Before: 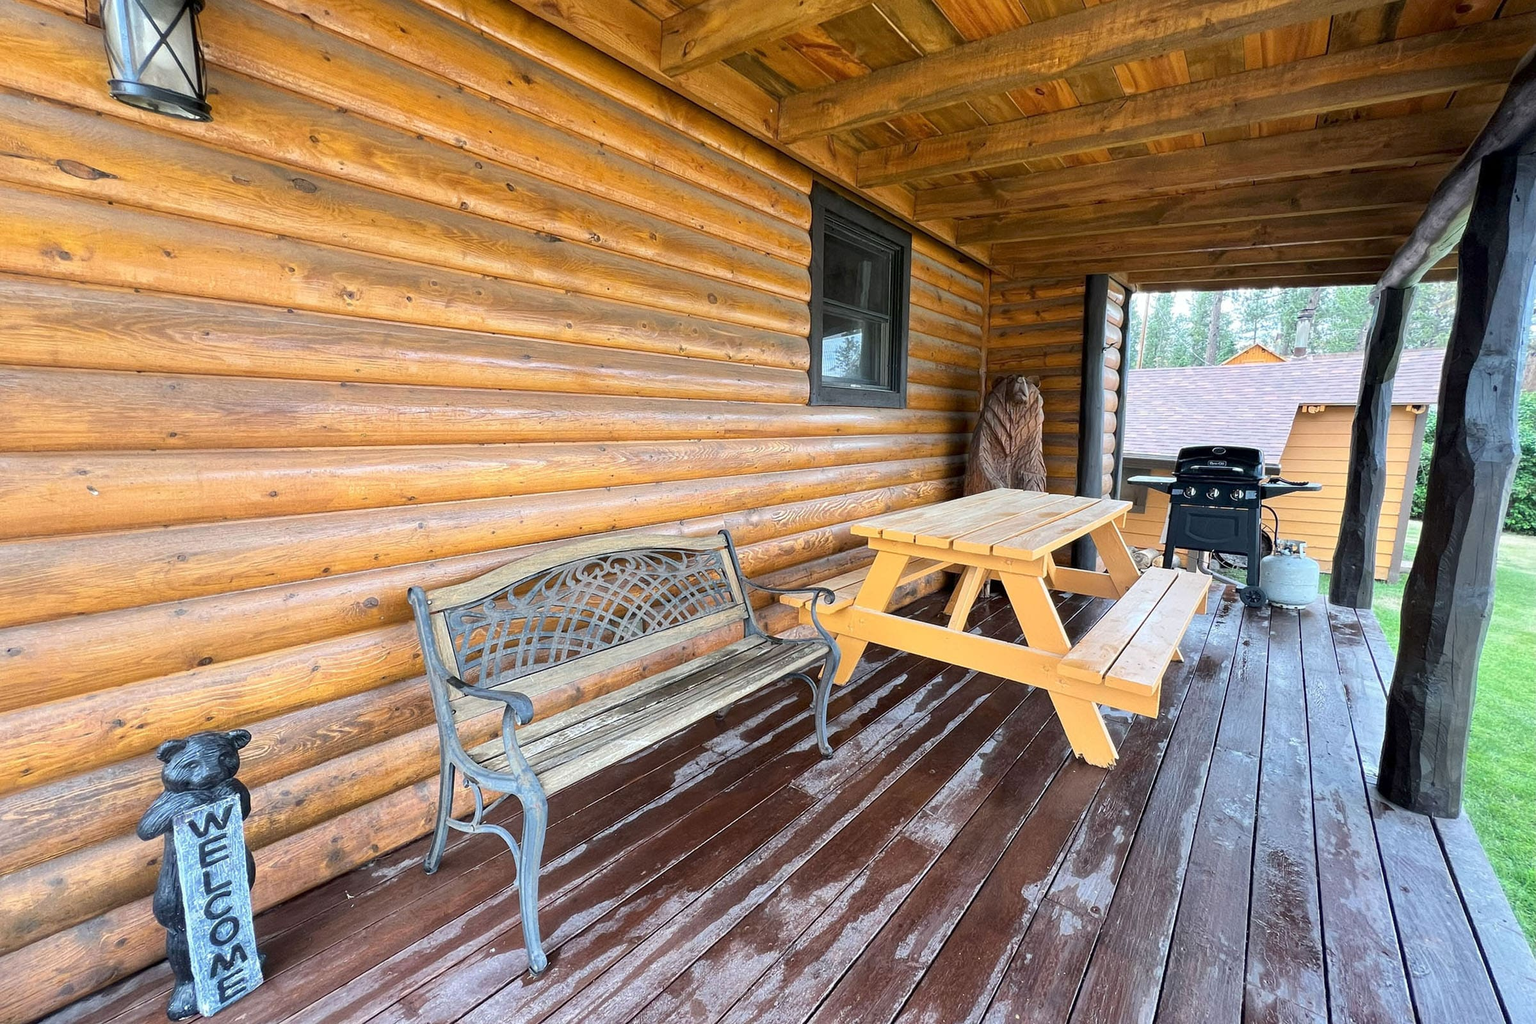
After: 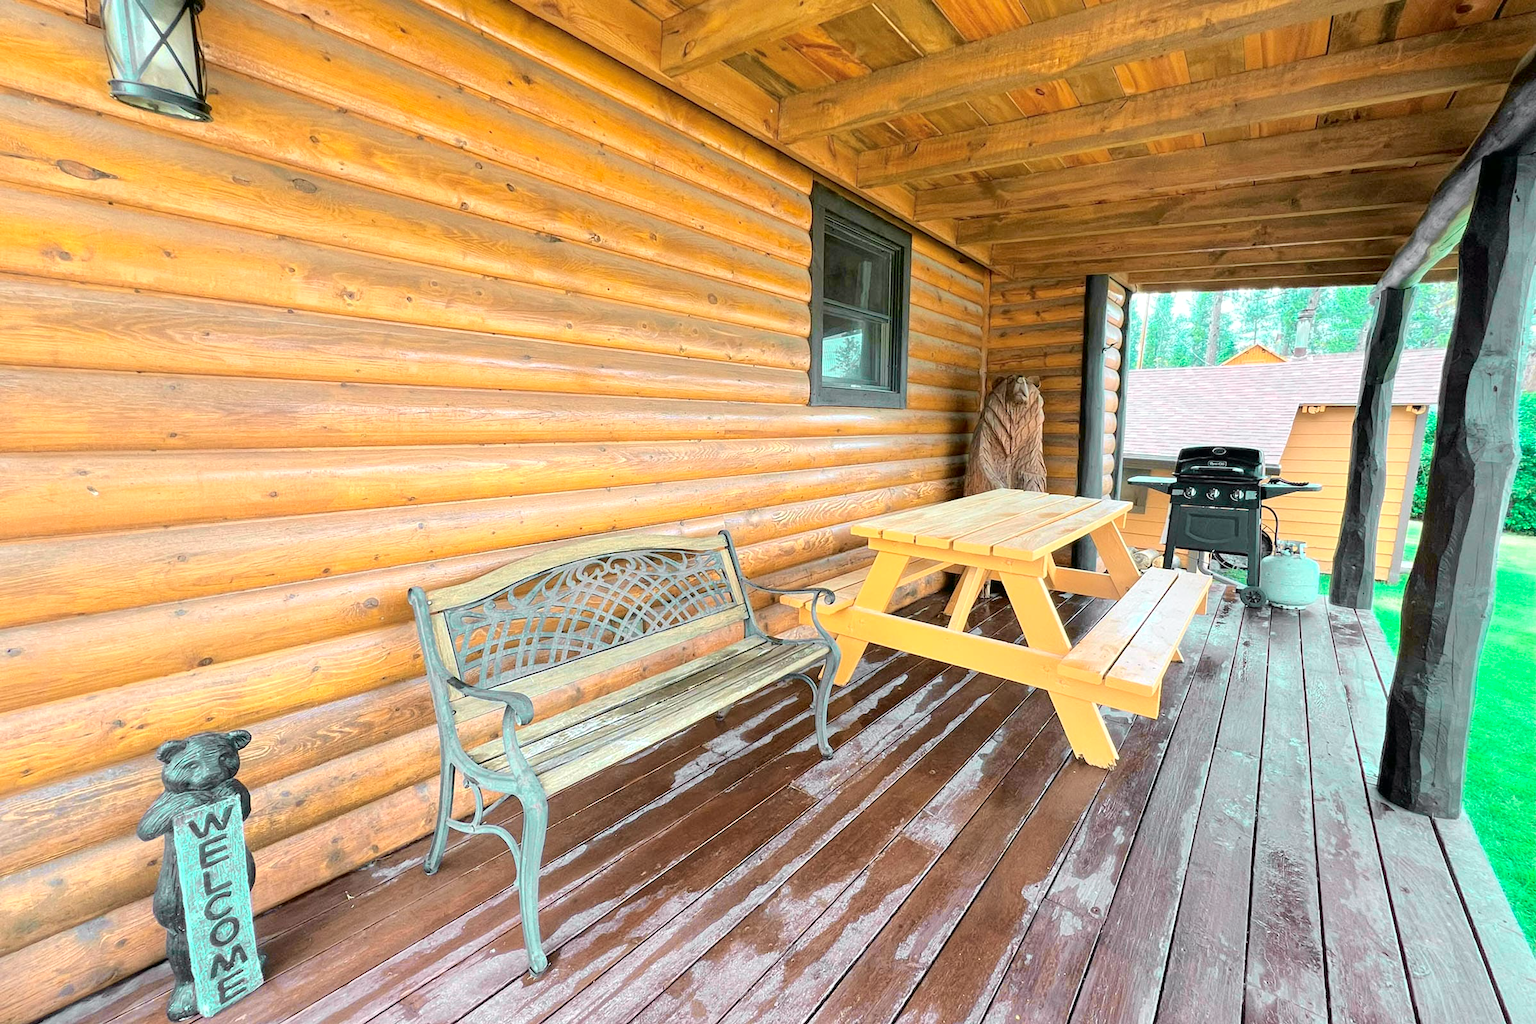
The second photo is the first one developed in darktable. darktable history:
tone curve: curves: ch0 [(0, 0) (0.402, 0.473) (0.673, 0.68) (0.899, 0.832) (0.999, 0.903)]; ch1 [(0, 0) (0.379, 0.262) (0.464, 0.425) (0.498, 0.49) (0.507, 0.5) (0.53, 0.532) (0.582, 0.583) (0.68, 0.672) (0.791, 0.748) (1, 0.896)]; ch2 [(0, 0) (0.199, 0.414) (0.438, 0.49) (0.496, 0.501) (0.515, 0.546) (0.577, 0.605) (0.632, 0.649) (0.717, 0.727) (0.845, 0.855) (0.998, 0.977)], color space Lab, independent channels, preserve colors none
exposure: black level correction 0, exposure 0.7 EV, compensate exposure bias true, compensate highlight preservation false
